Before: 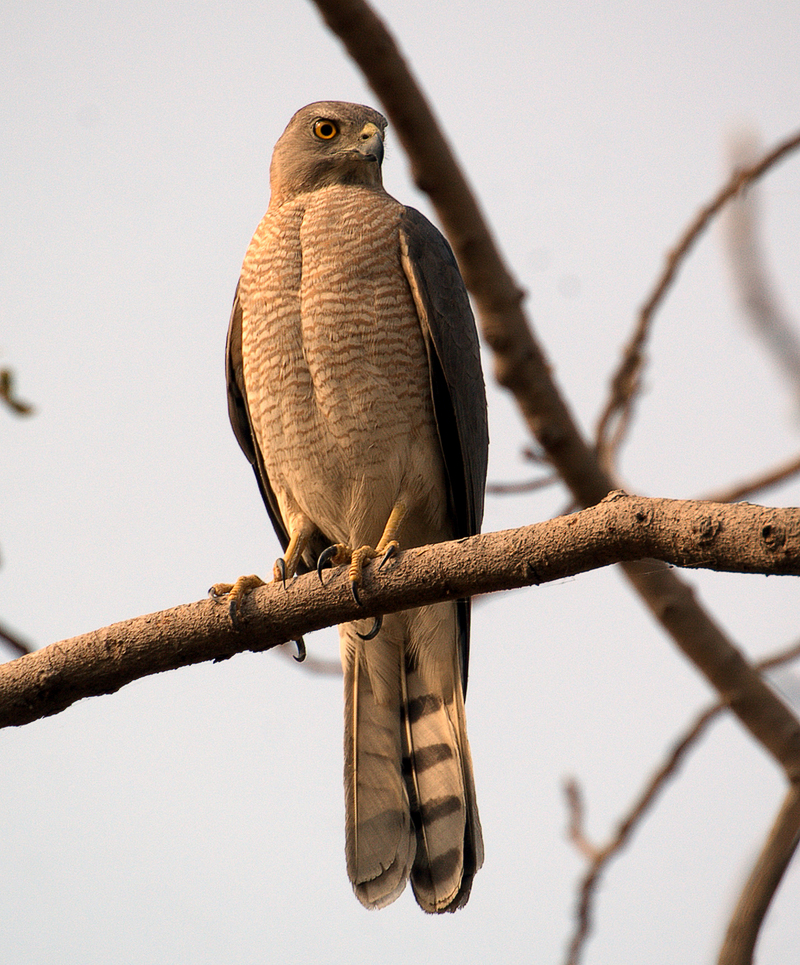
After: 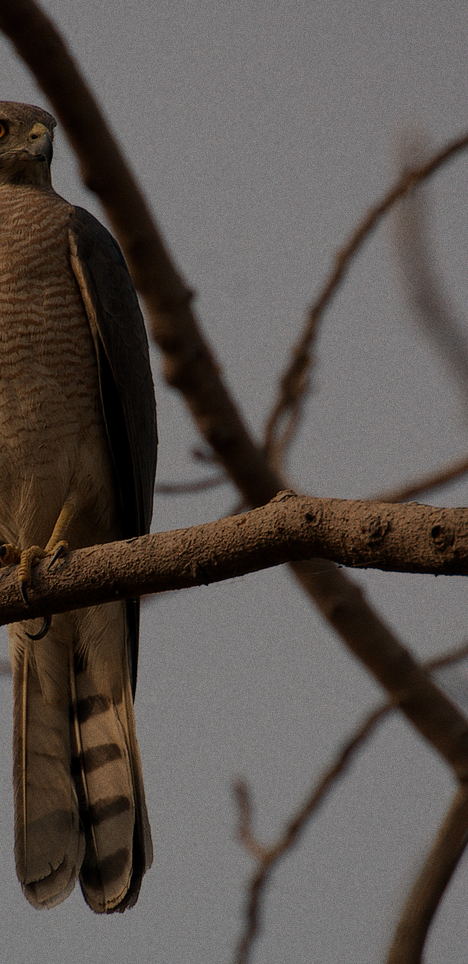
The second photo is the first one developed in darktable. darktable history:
grain: coarseness 0.47 ISO
crop: left 41.402%
exposure: exposure -2.002 EV, compensate highlight preservation false
